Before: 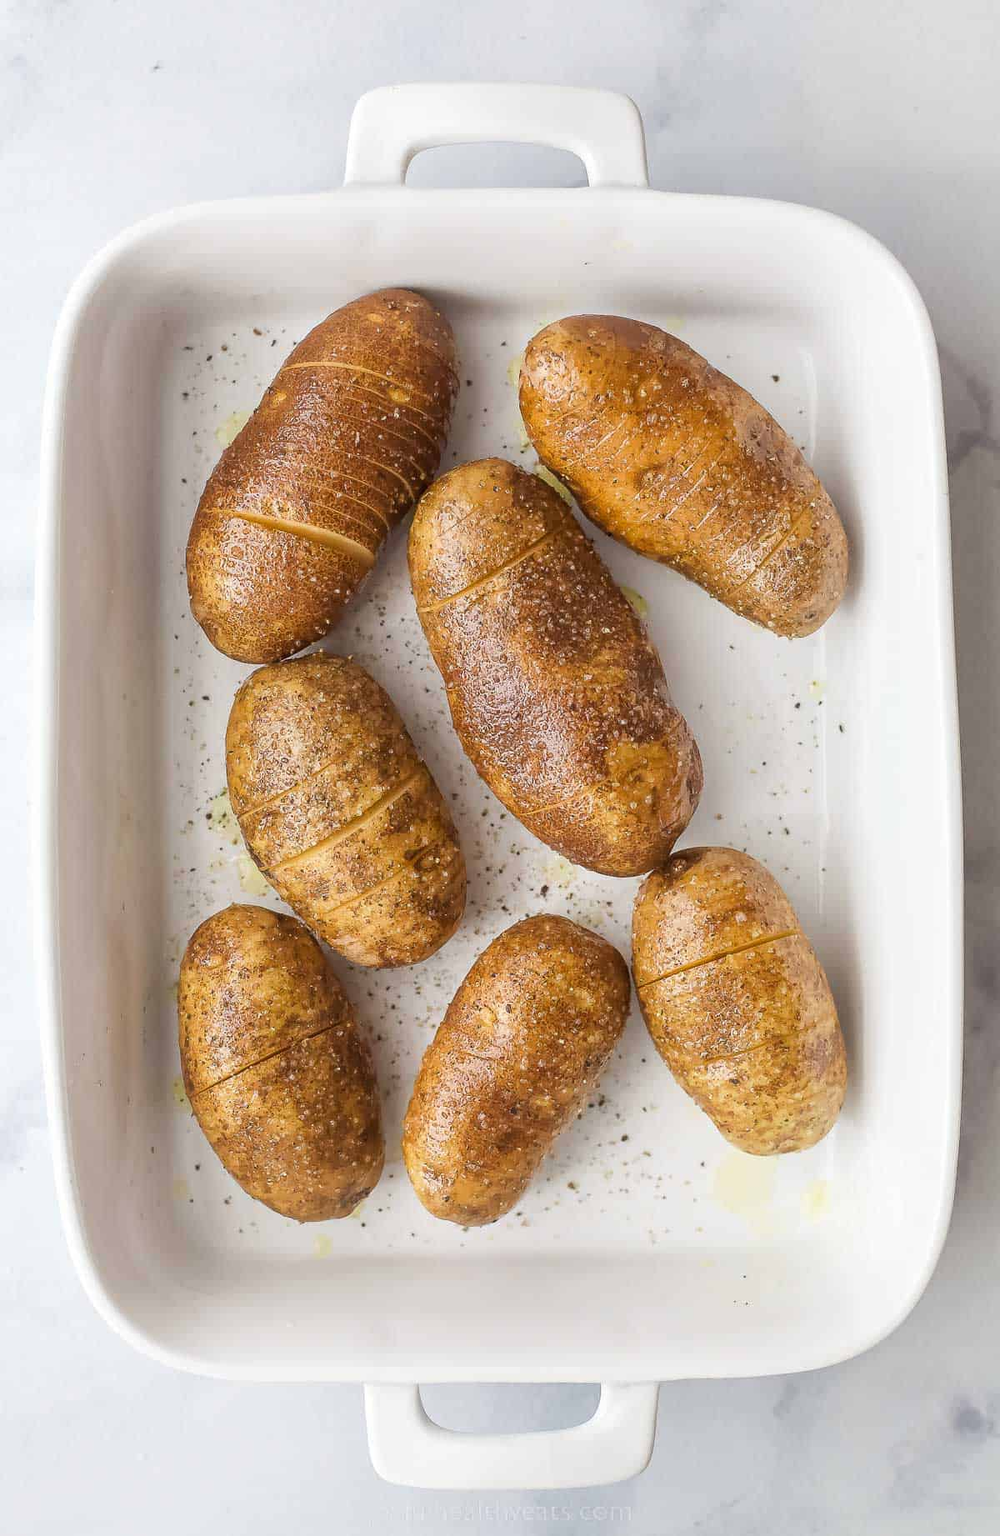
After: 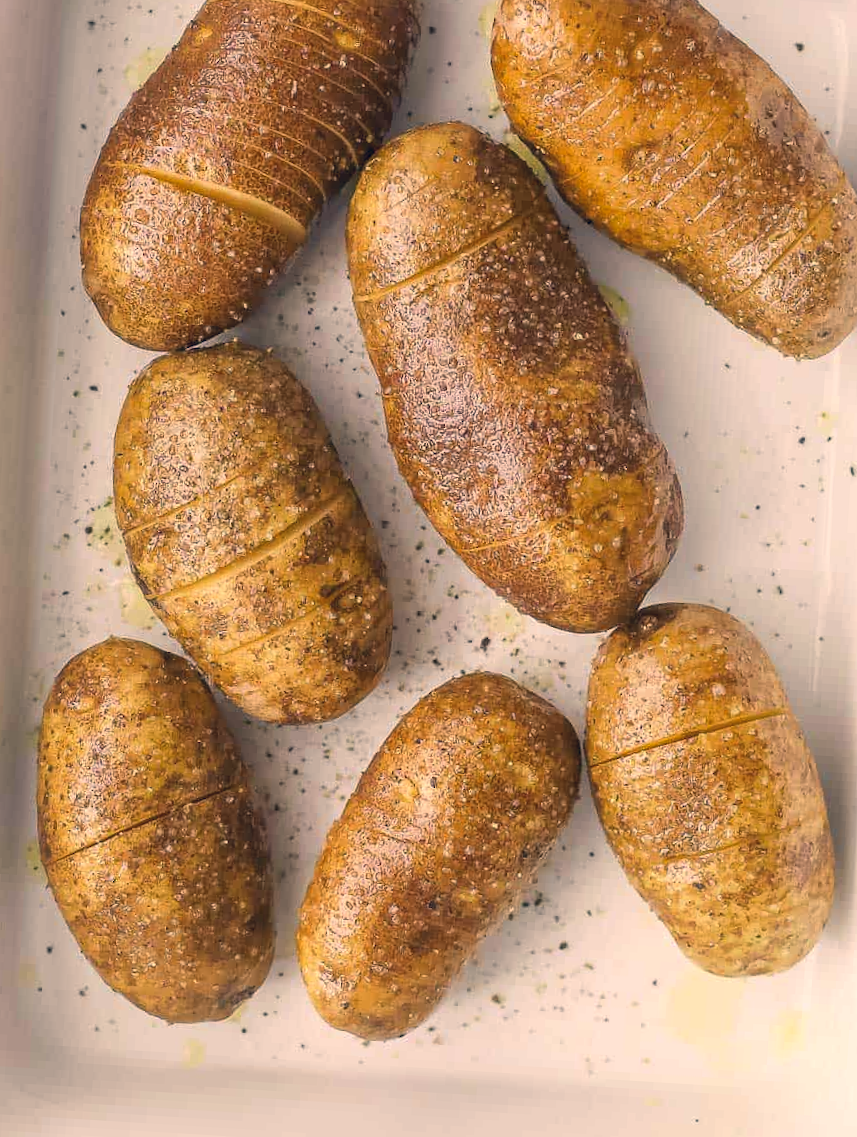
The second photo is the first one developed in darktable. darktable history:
color correction: highlights a* 10.27, highlights b* 14.19, shadows a* -10.07, shadows b* -14.95
crop and rotate: angle -3.48°, left 9.924%, top 20.825%, right 12.087%, bottom 11.803%
